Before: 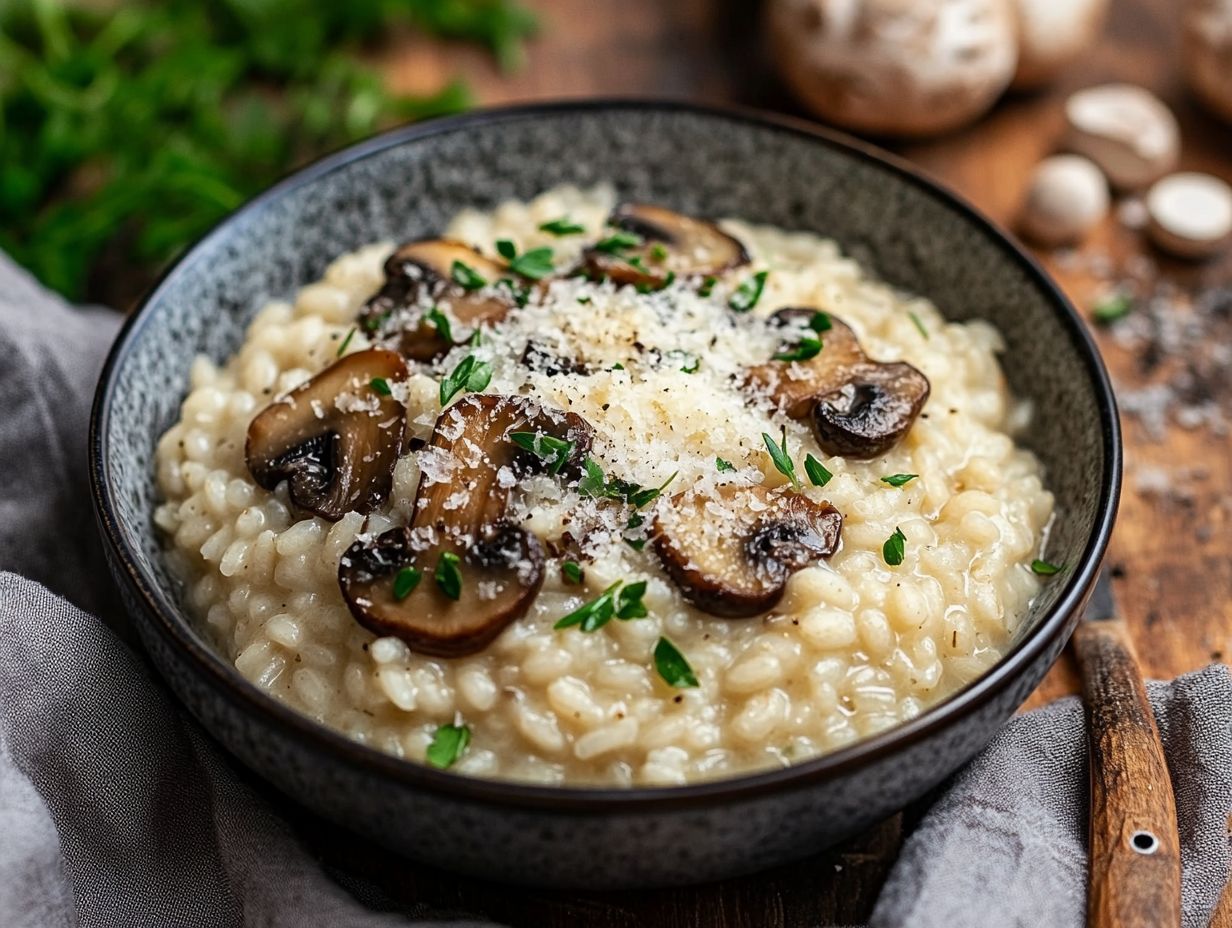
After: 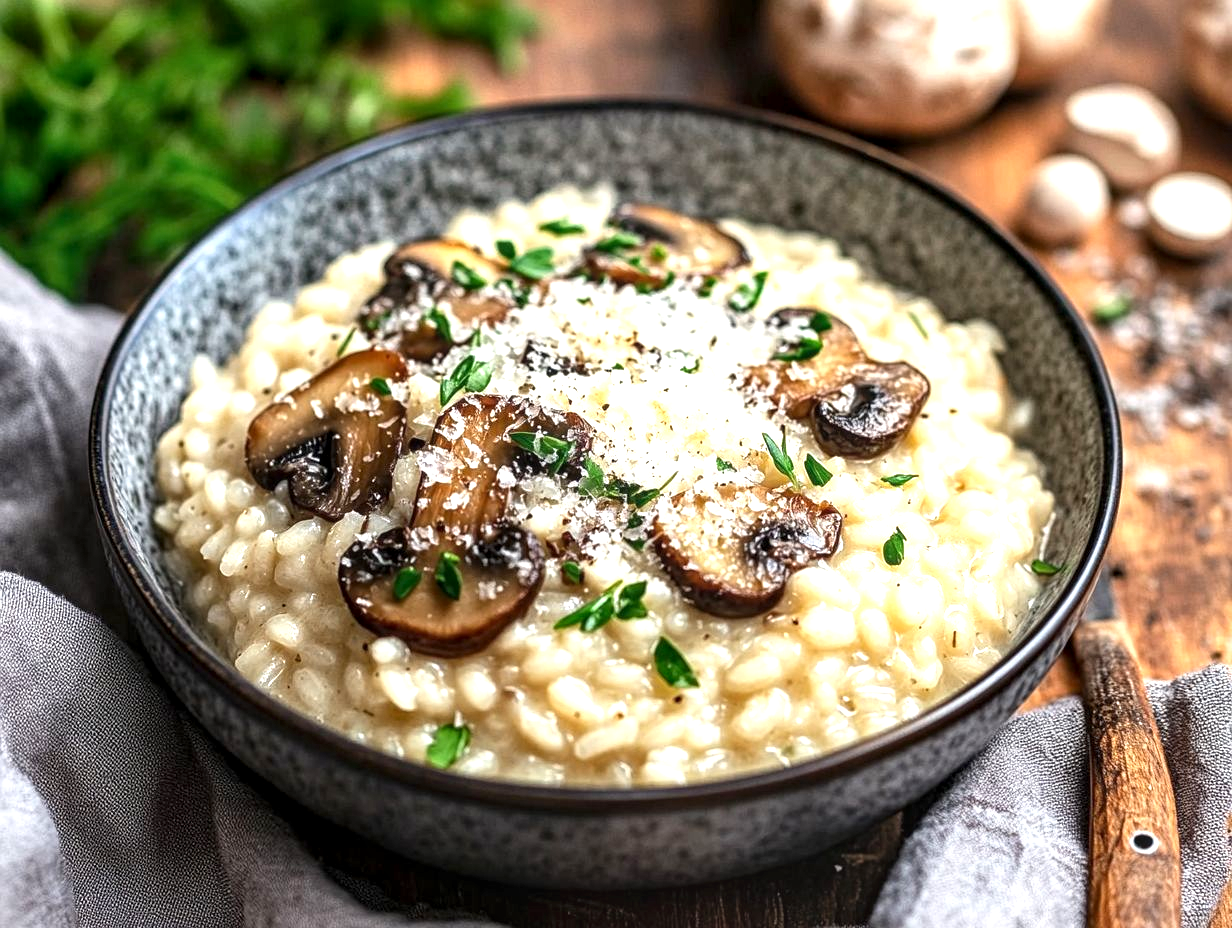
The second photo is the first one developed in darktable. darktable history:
local contrast: detail 130%
exposure: exposure 0.95 EV, compensate highlight preservation false
